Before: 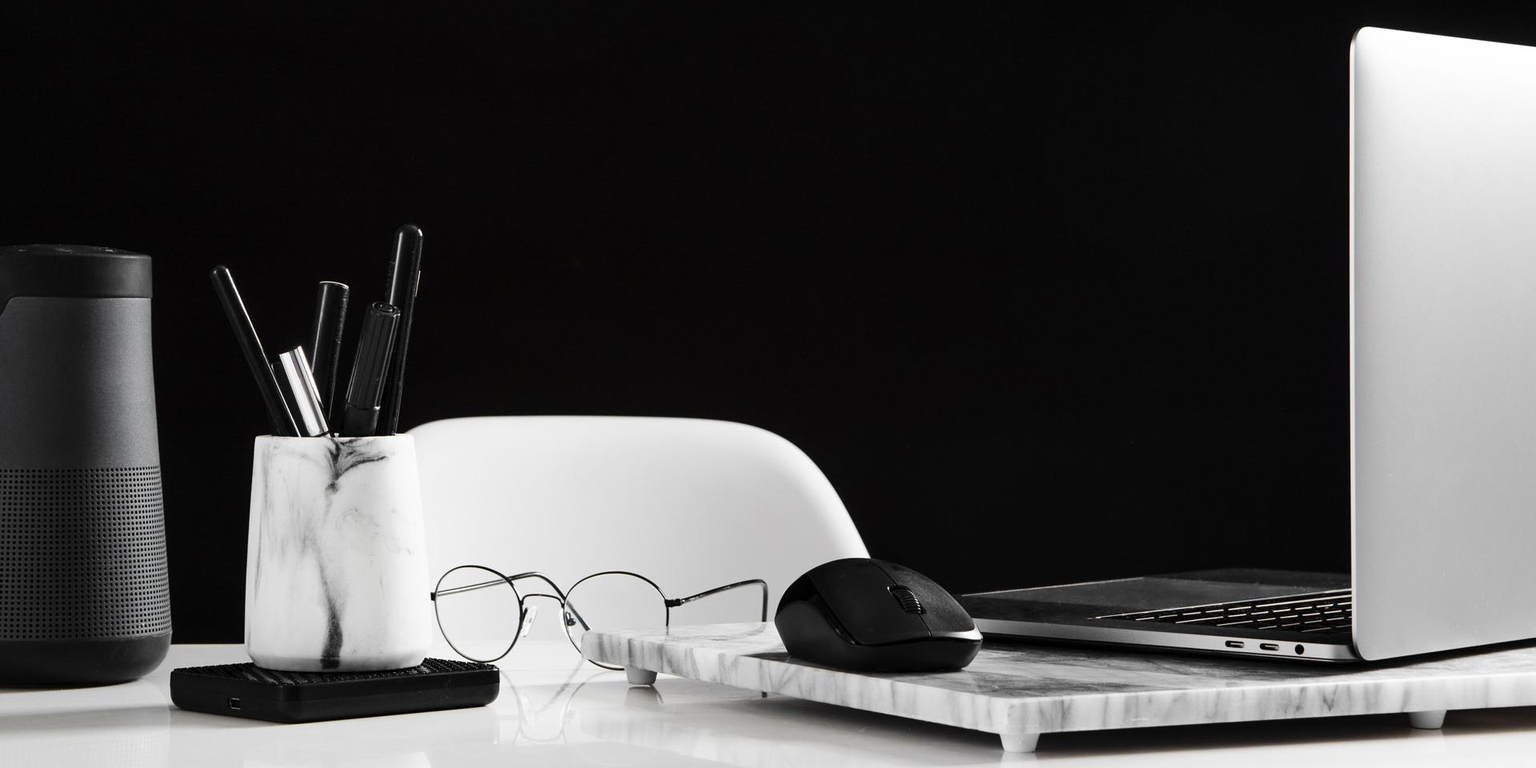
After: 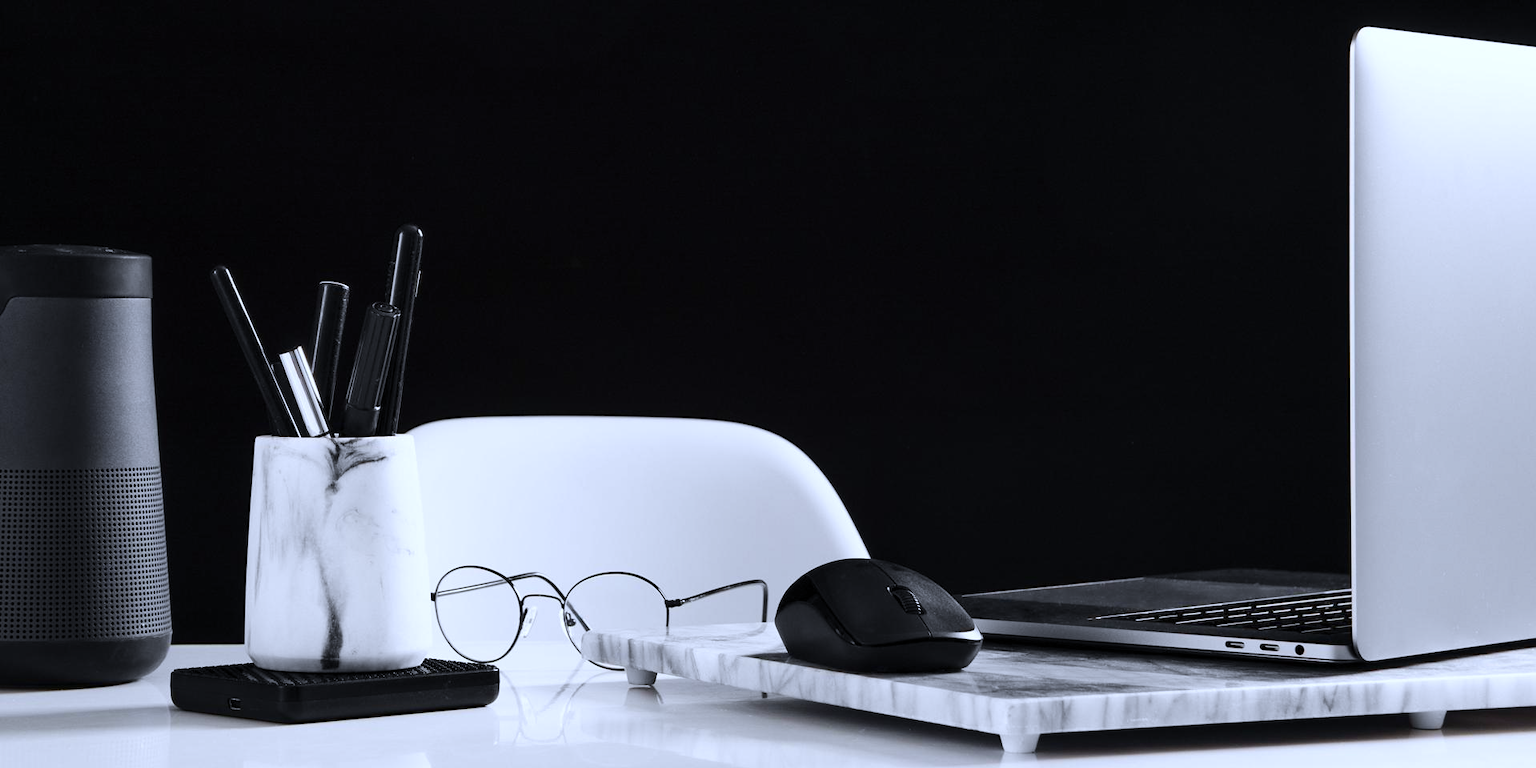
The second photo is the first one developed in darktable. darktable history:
color calibration: illuminant custom, x 0.371, y 0.383, temperature 4278.59 K
